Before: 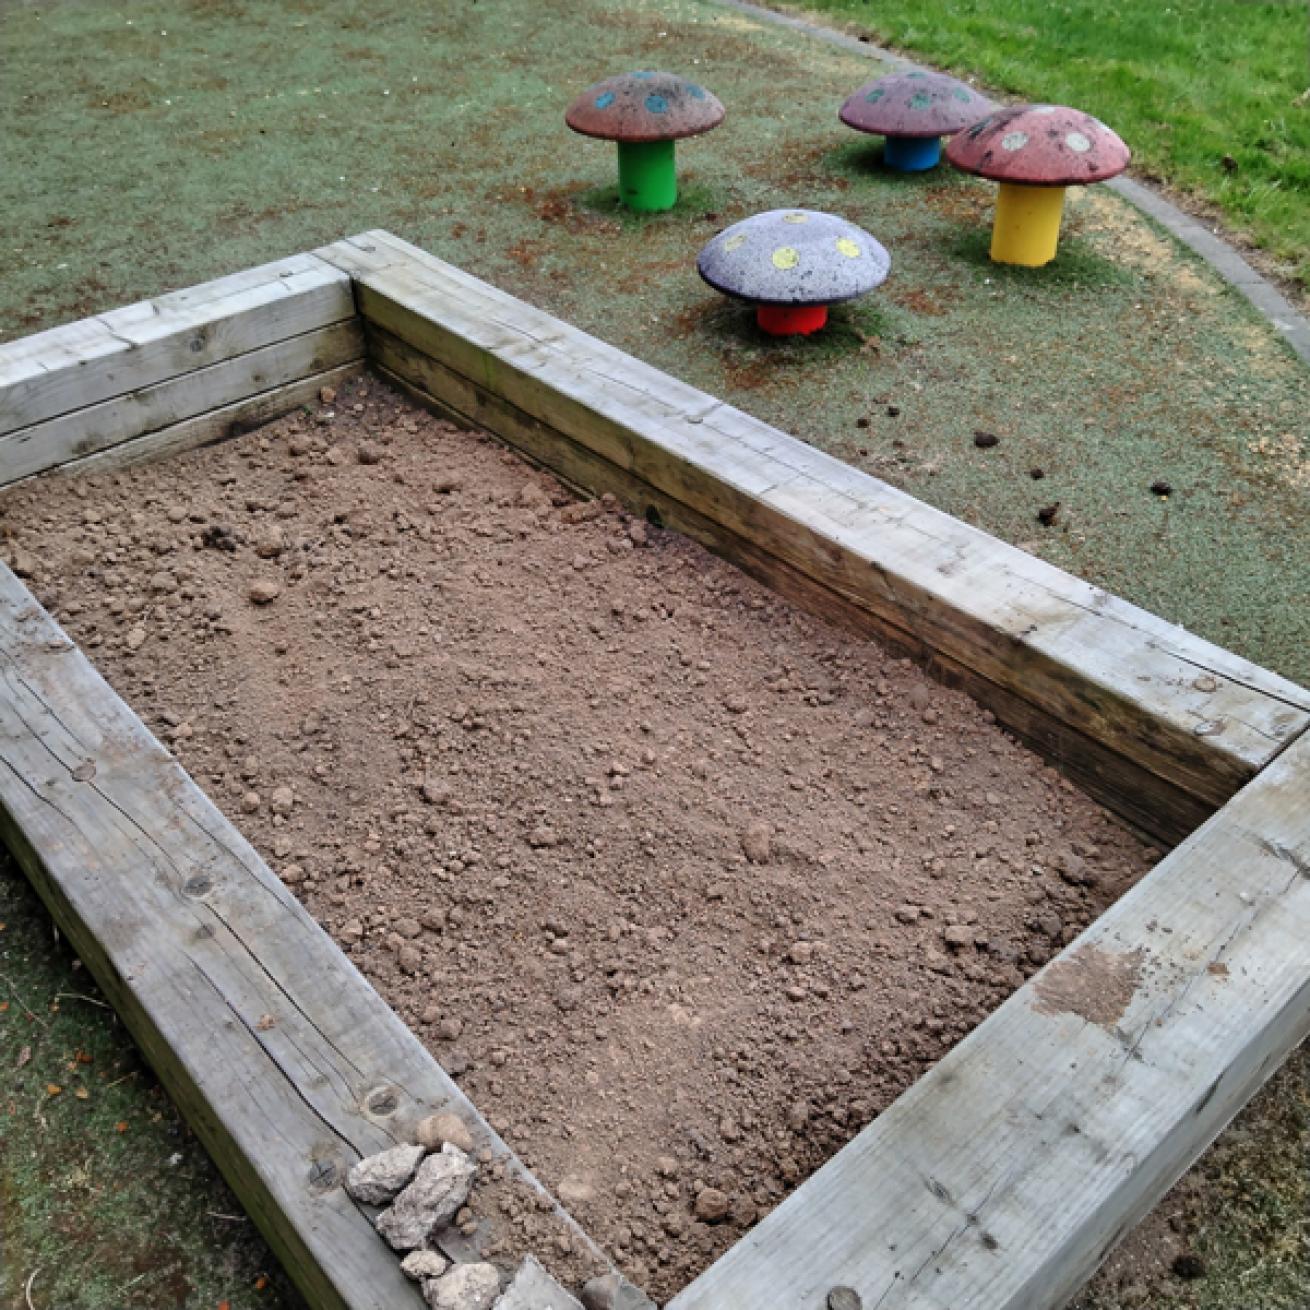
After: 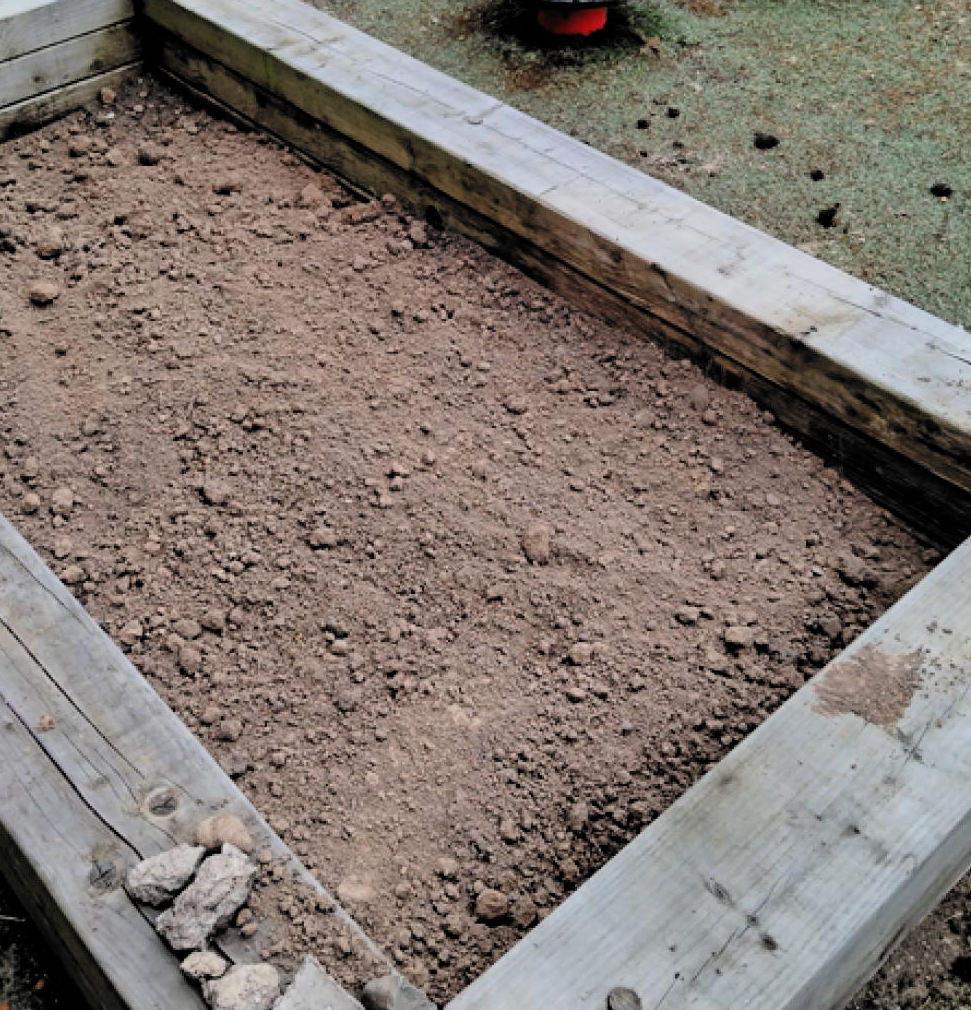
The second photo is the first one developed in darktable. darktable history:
crop: left 16.827%, top 22.863%, right 9.038%
filmic rgb: black relative exposure -5.04 EV, white relative exposure 4 EV, hardness 2.88, contrast 1.201, highlights saturation mix -28.57%, color science v6 (2022), iterations of high-quality reconstruction 0
